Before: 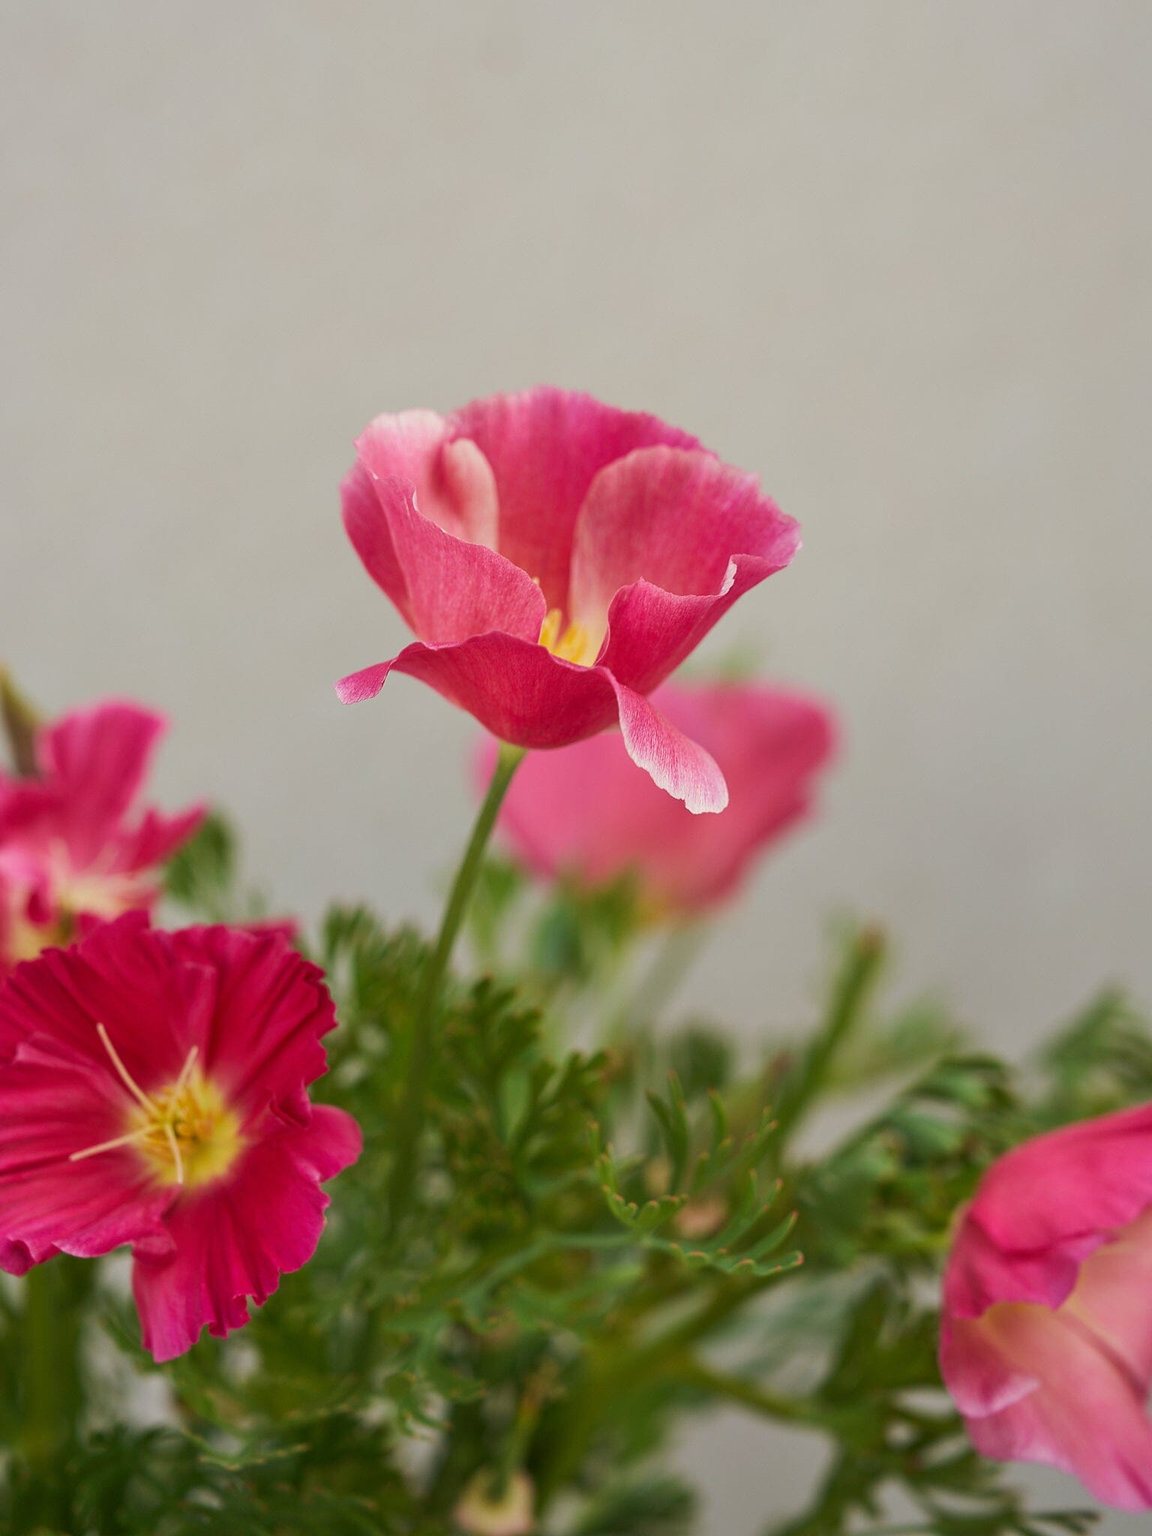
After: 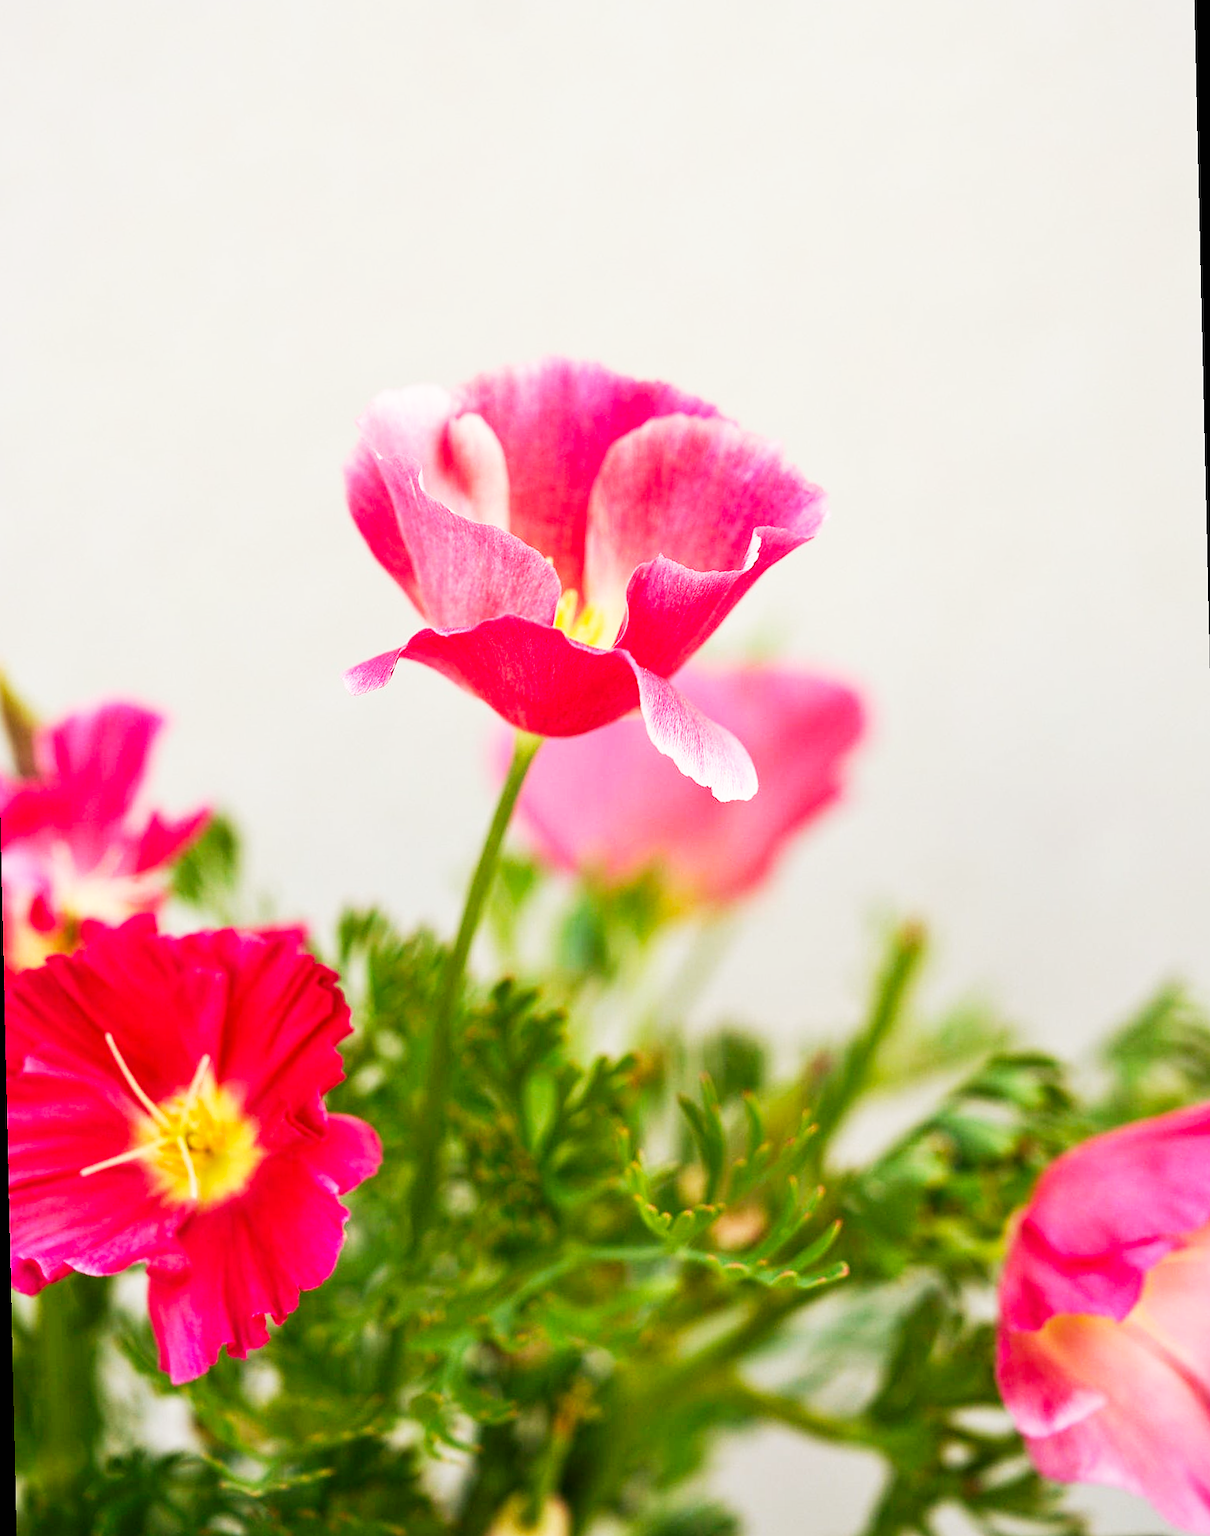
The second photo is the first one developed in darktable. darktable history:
base curve: curves: ch0 [(0, 0) (0.007, 0.004) (0.027, 0.03) (0.046, 0.07) (0.207, 0.54) (0.442, 0.872) (0.673, 0.972) (1, 1)], preserve colors none
sharpen: radius 1, threshold 1
rotate and perspective: rotation -1.32°, lens shift (horizontal) -0.031, crop left 0.015, crop right 0.985, crop top 0.047, crop bottom 0.982
